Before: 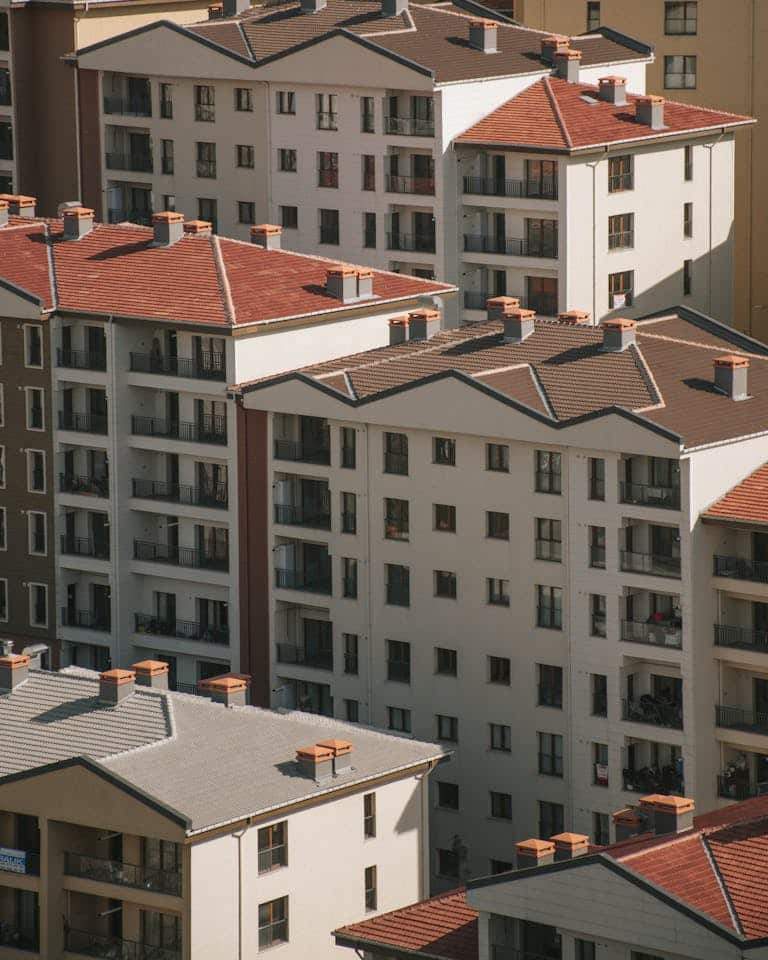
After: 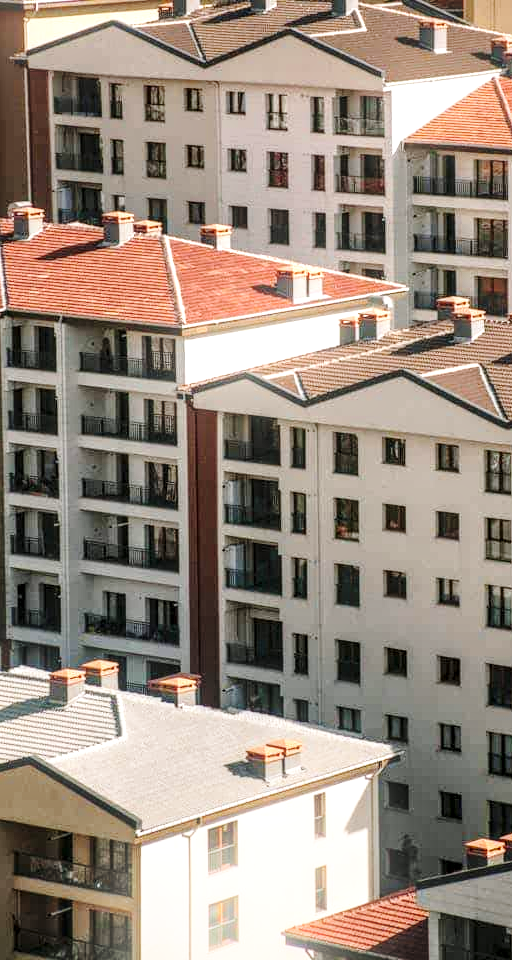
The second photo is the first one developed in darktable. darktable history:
tone equalizer: on, module defaults
exposure: exposure 0.15 EV, compensate highlight preservation false
base curve: curves: ch0 [(0, 0) (0.028, 0.03) (0.121, 0.232) (0.46, 0.748) (0.859, 0.968) (1, 1)], preserve colors none
white balance: emerald 1
local contrast: detail 154%
bloom: size 9%, threshold 100%, strength 7%
crop and rotate: left 6.617%, right 26.717%
